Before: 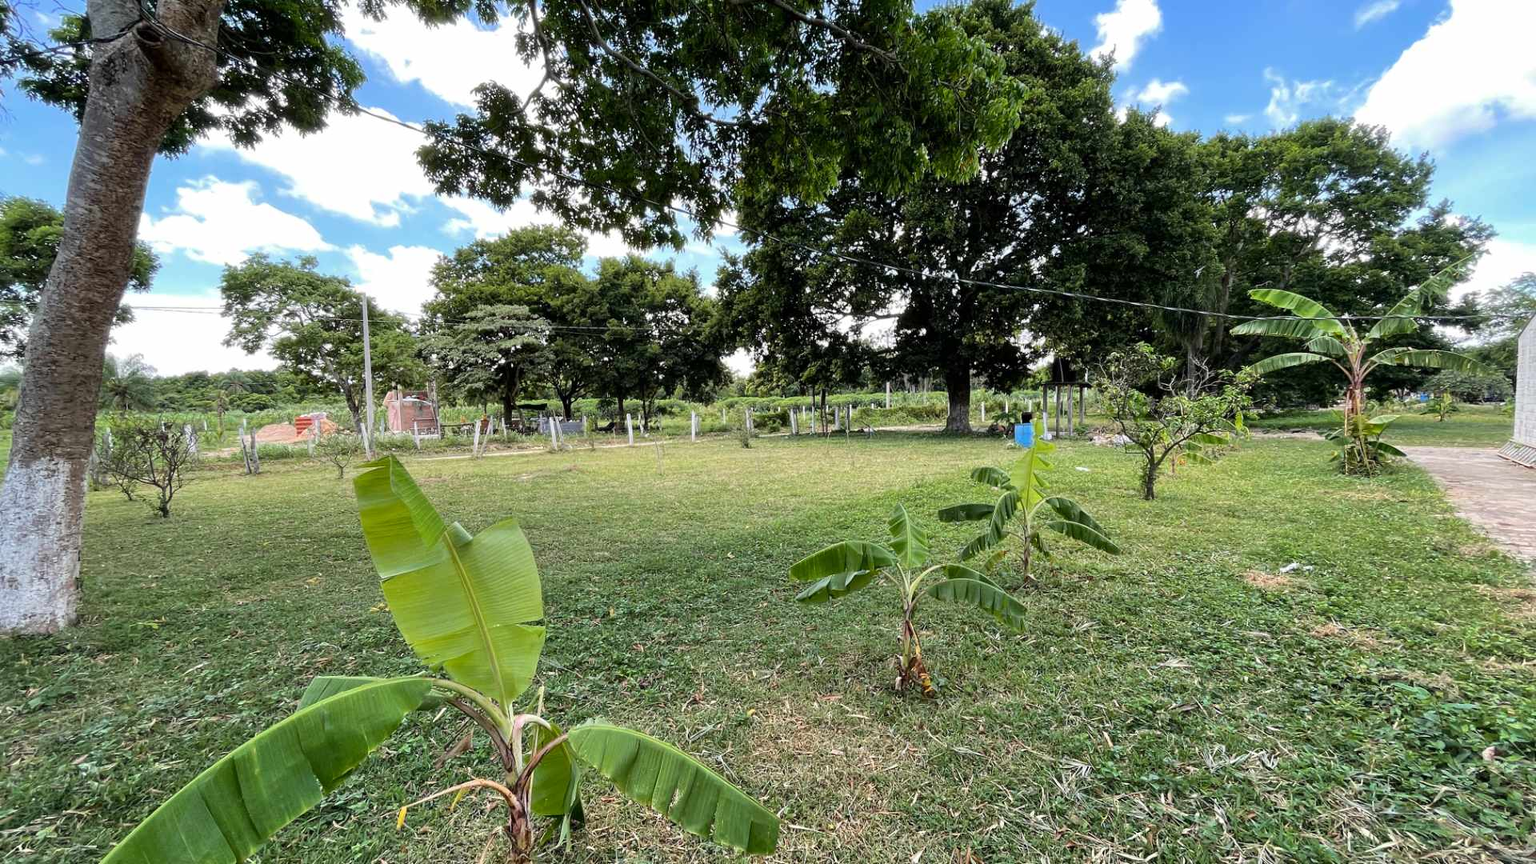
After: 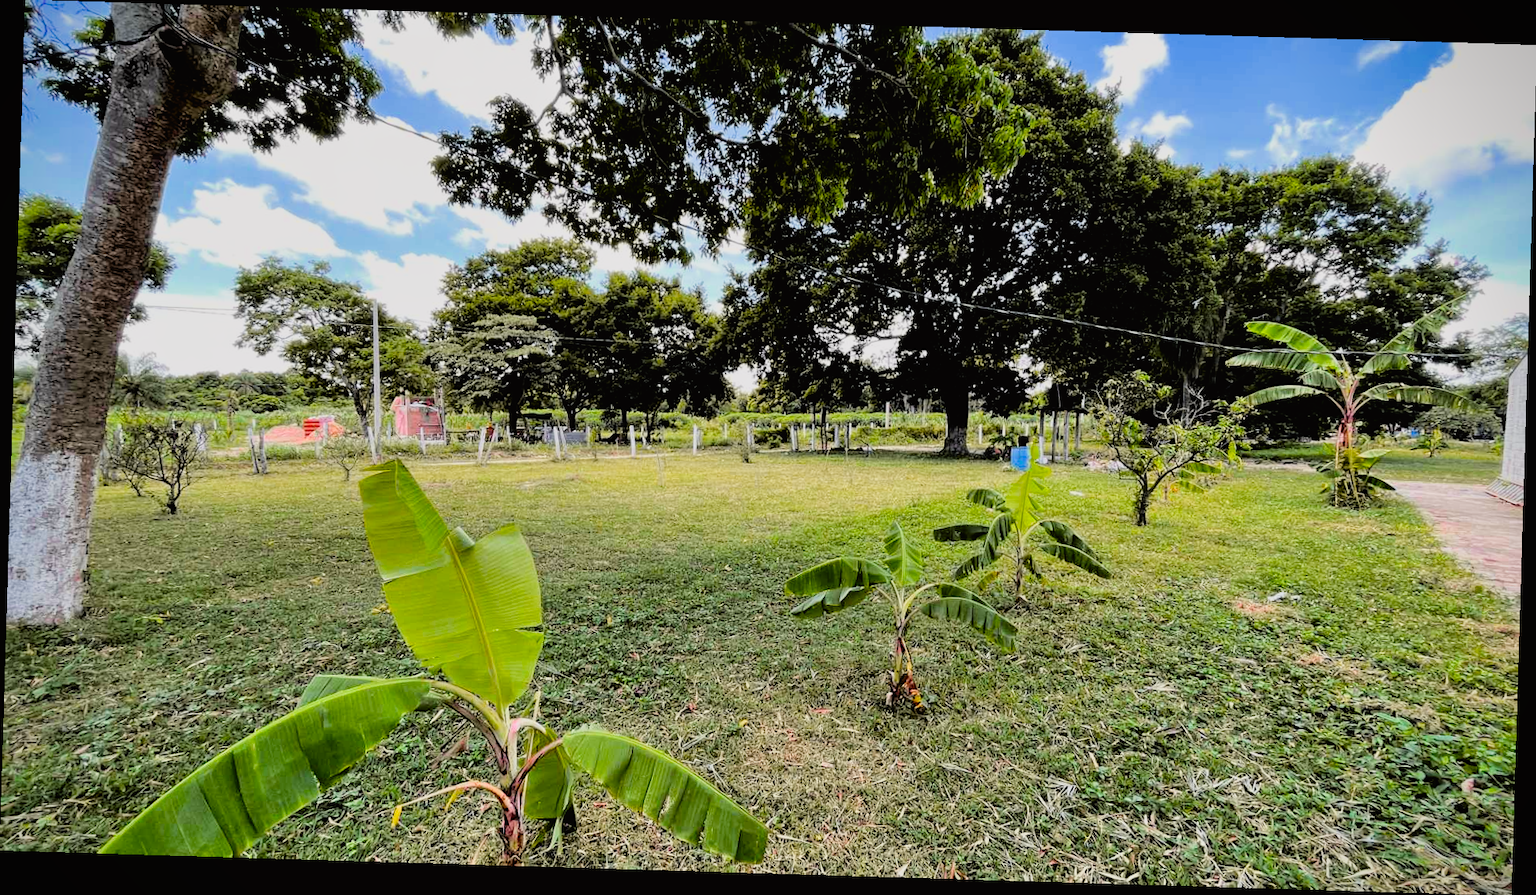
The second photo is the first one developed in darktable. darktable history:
rotate and perspective: rotation 1.72°, automatic cropping off
vignetting: fall-off start 88.53%, fall-off radius 44.2%, saturation 0.376, width/height ratio 1.161
tone curve: curves: ch0 [(0, 0.013) (0.036, 0.035) (0.274, 0.288) (0.504, 0.536) (0.844, 0.84) (1, 0.97)]; ch1 [(0, 0) (0.389, 0.403) (0.462, 0.48) (0.499, 0.5) (0.524, 0.529) (0.567, 0.603) (0.626, 0.651) (0.749, 0.781) (1, 1)]; ch2 [(0, 0) (0.464, 0.478) (0.5, 0.501) (0.533, 0.539) (0.599, 0.6) (0.704, 0.732) (1, 1)], color space Lab, independent channels, preserve colors none
contrast equalizer: octaves 7, y [[0.6 ×6], [0.55 ×6], [0 ×6], [0 ×6], [0 ×6]], mix 0.29
filmic rgb: black relative exposure -7.75 EV, white relative exposure 4.4 EV, threshold 3 EV, target black luminance 0%, hardness 3.76, latitude 50.51%, contrast 1.074, highlights saturation mix 10%, shadows ↔ highlights balance -0.22%, color science v4 (2020), enable highlight reconstruction true
